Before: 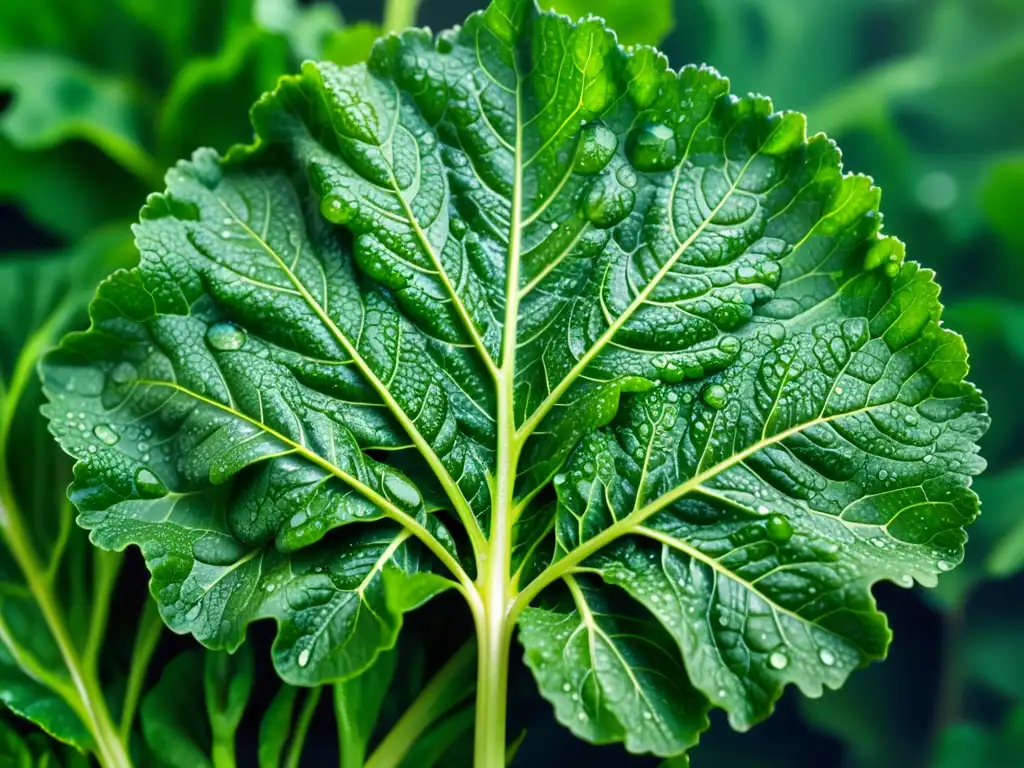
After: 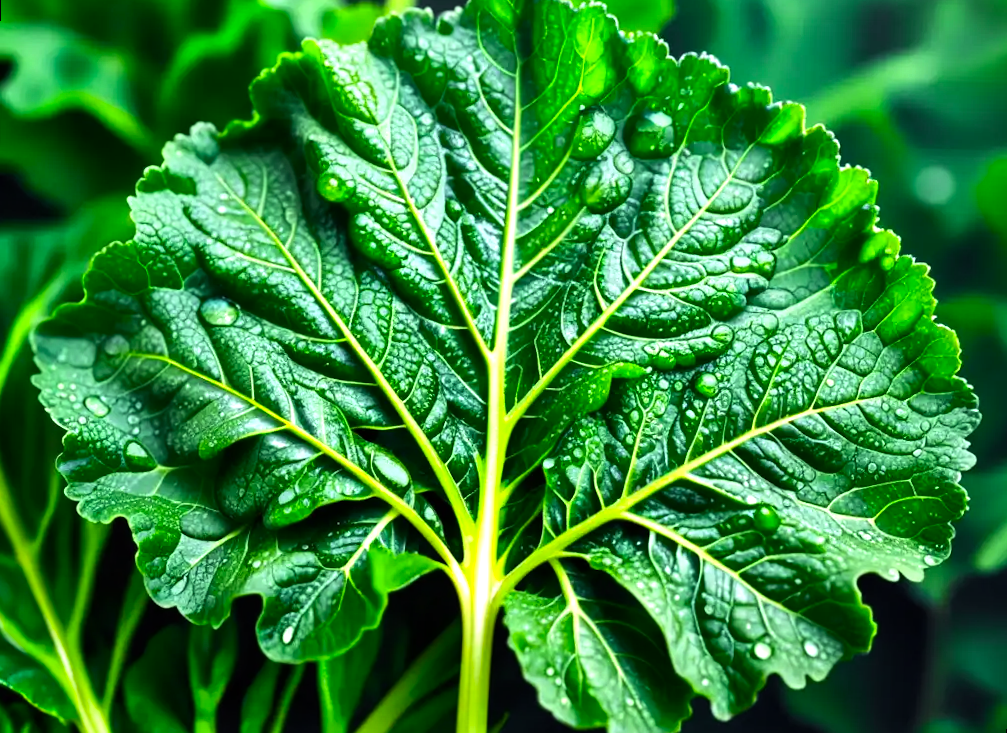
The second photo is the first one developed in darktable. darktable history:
color contrast: green-magenta contrast 1.1, blue-yellow contrast 1.1, unbound 0
exposure: compensate highlight preservation false
rotate and perspective: rotation 1.57°, crop left 0.018, crop right 0.982, crop top 0.039, crop bottom 0.961
tone equalizer: -8 EV -0.75 EV, -7 EV -0.7 EV, -6 EV -0.6 EV, -5 EV -0.4 EV, -3 EV 0.4 EV, -2 EV 0.6 EV, -1 EV 0.7 EV, +0 EV 0.75 EV, edges refinement/feathering 500, mask exposure compensation -1.57 EV, preserve details no
color zones: curves: ch1 [(0.25, 0.61) (0.75, 0.248)]
